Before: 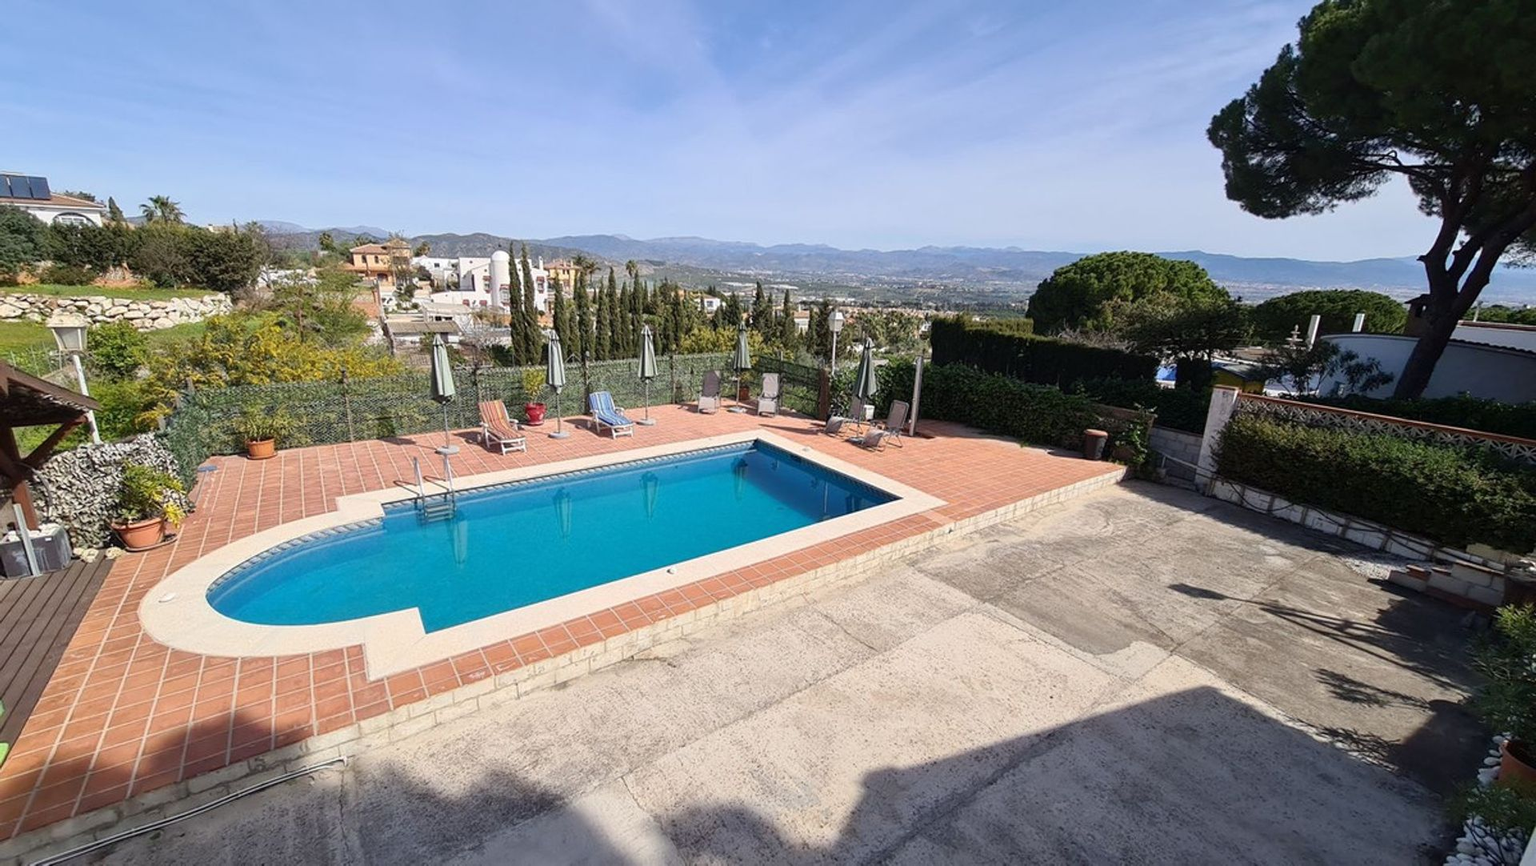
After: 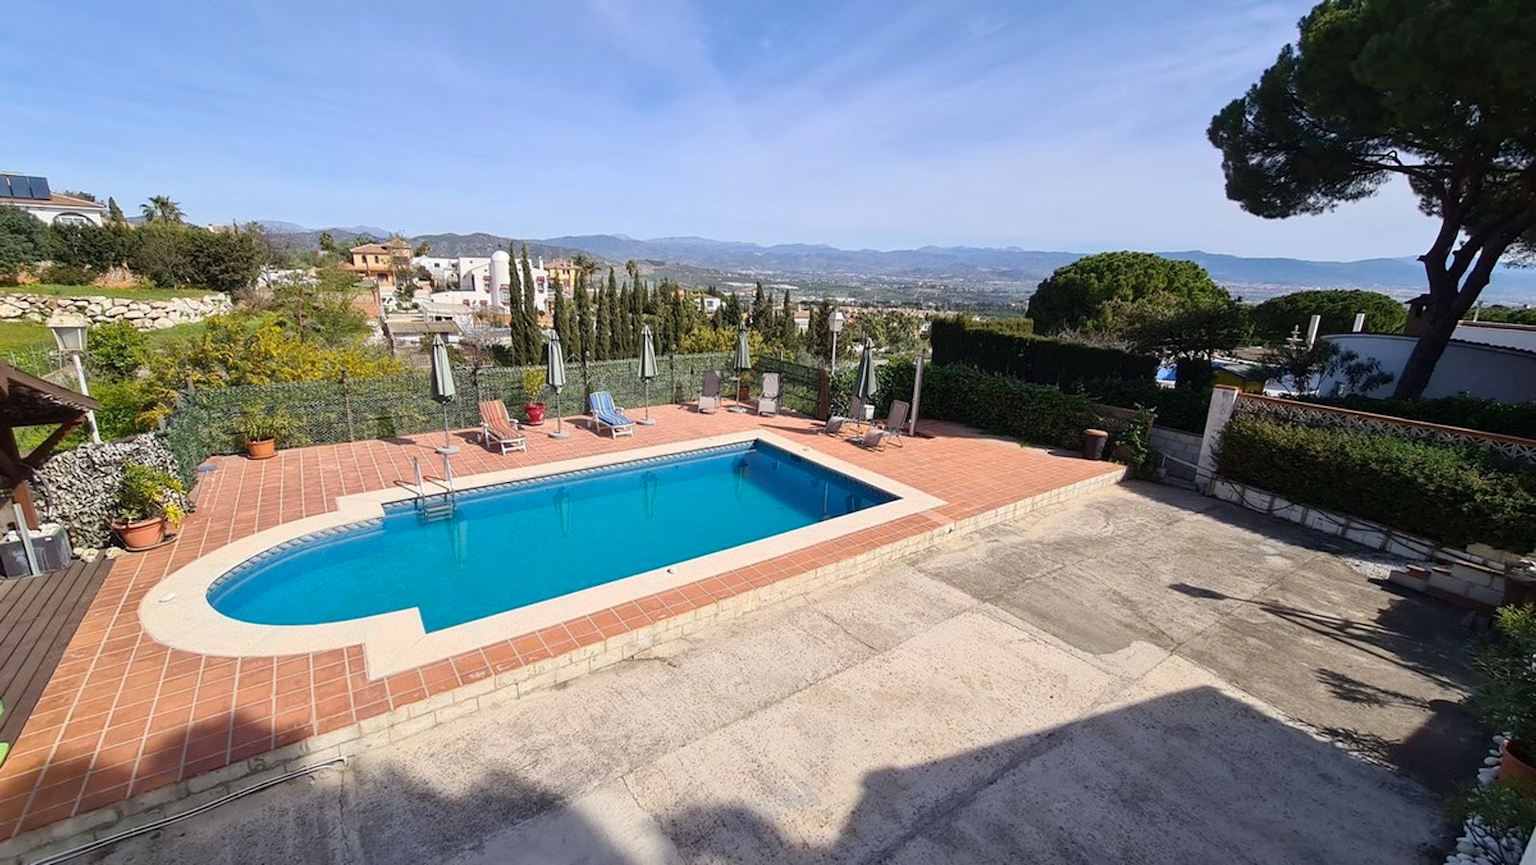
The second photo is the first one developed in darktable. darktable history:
color balance rgb: perceptual saturation grading › global saturation -0.12%, global vibrance 22.882%
